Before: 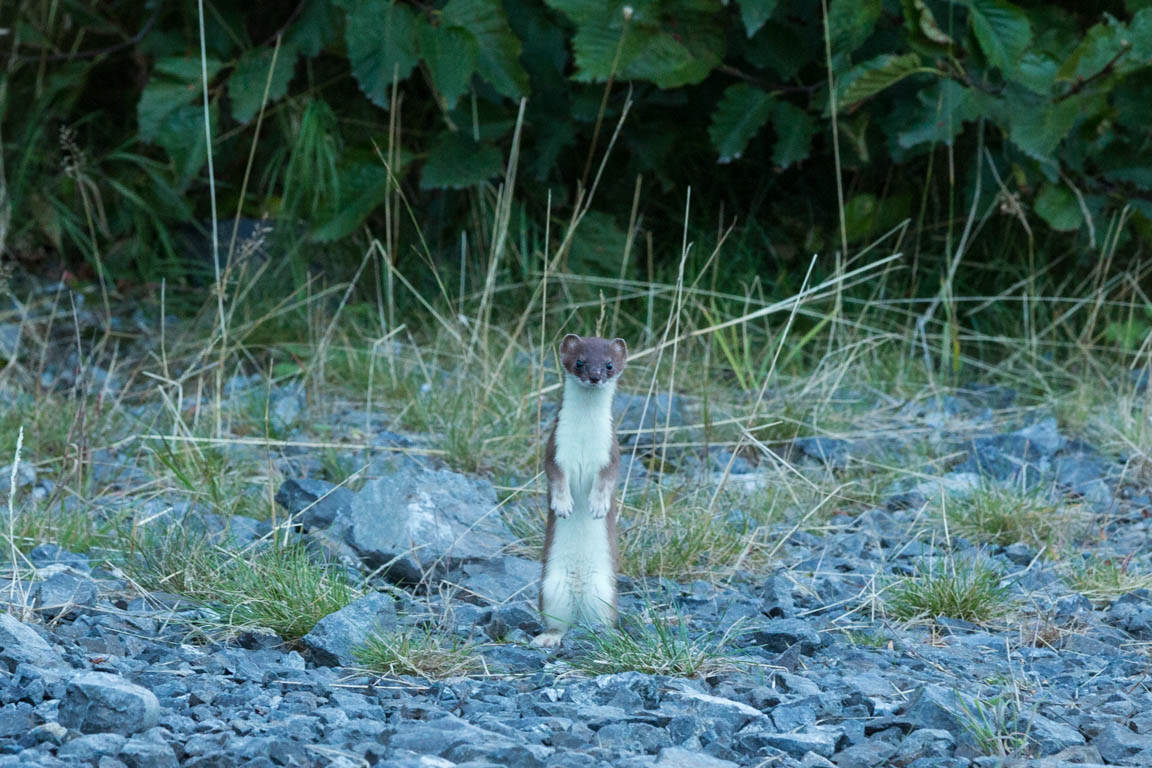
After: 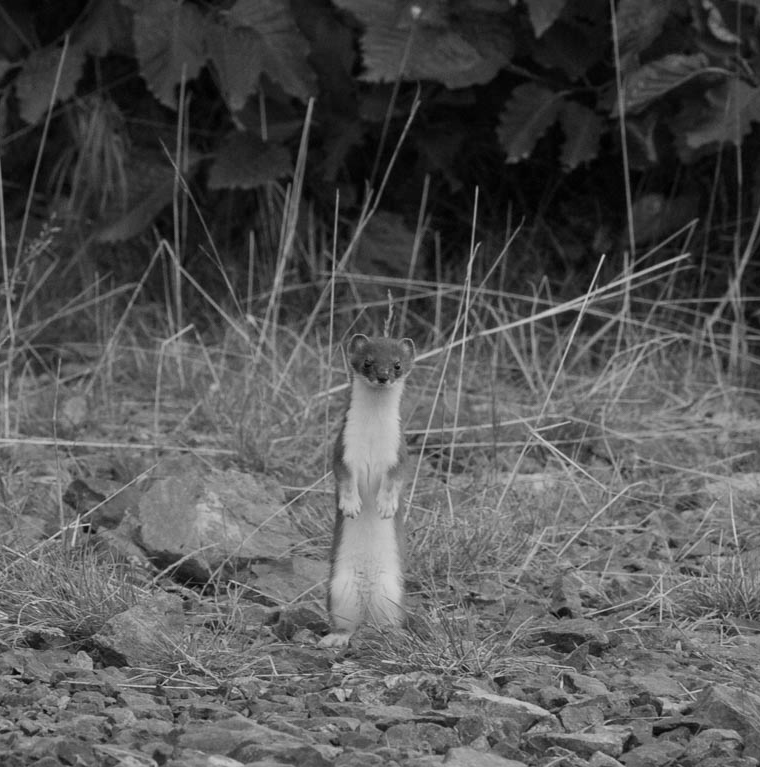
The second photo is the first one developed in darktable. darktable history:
monochrome: a 26.22, b 42.67, size 0.8
crop and rotate: left 18.442%, right 15.508%
